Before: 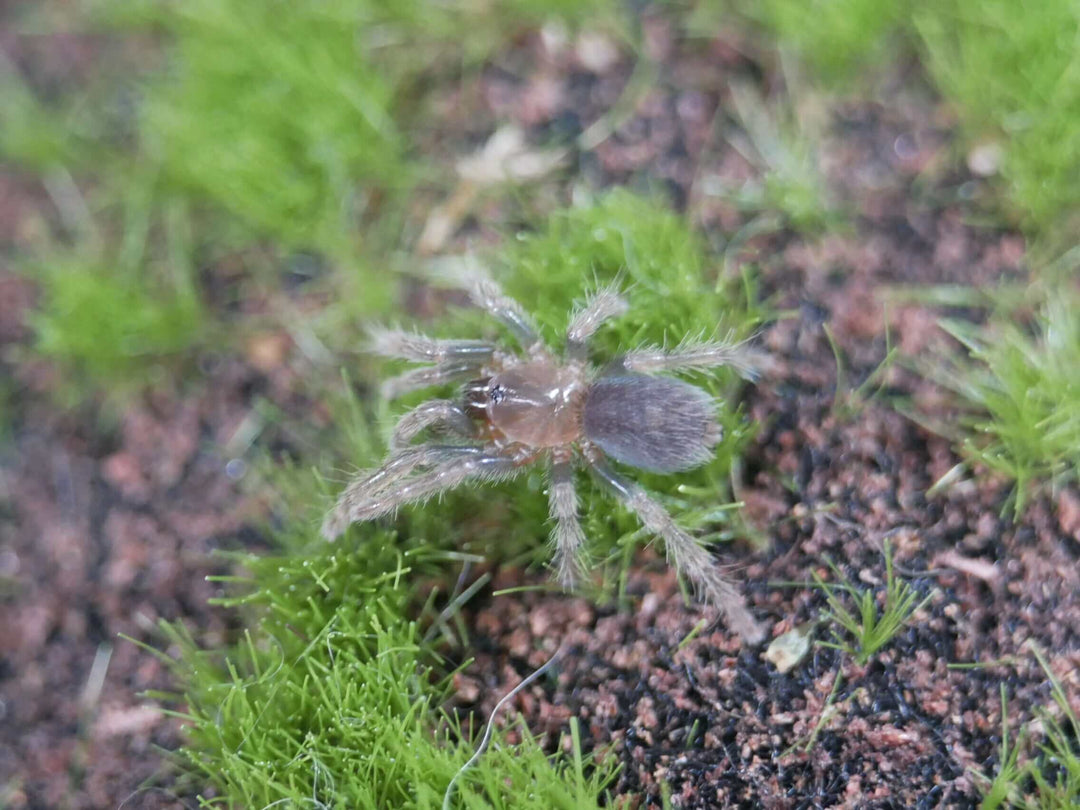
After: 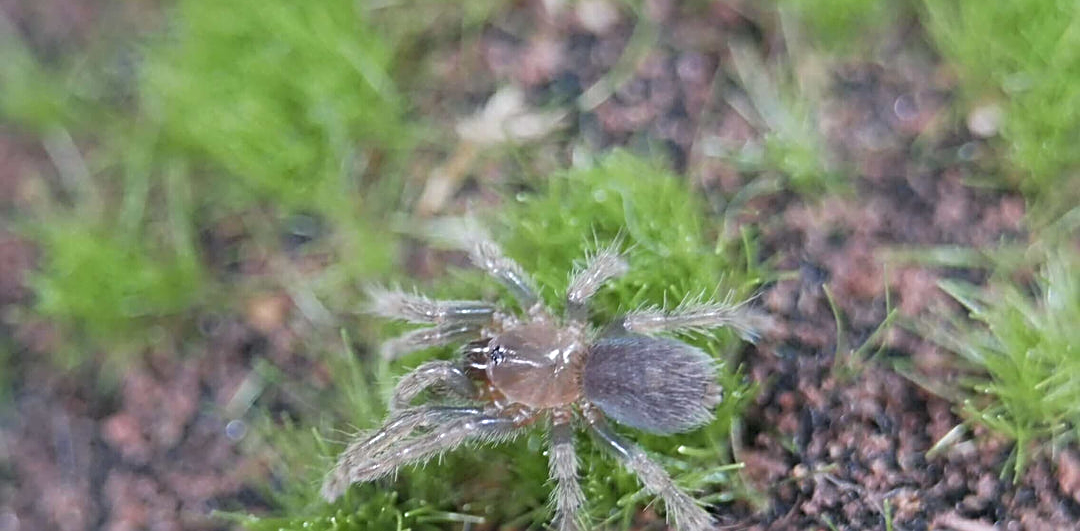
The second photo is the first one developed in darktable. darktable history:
crop and rotate: top 4.848%, bottom 29.503%
sharpen: radius 2.543, amount 0.636
